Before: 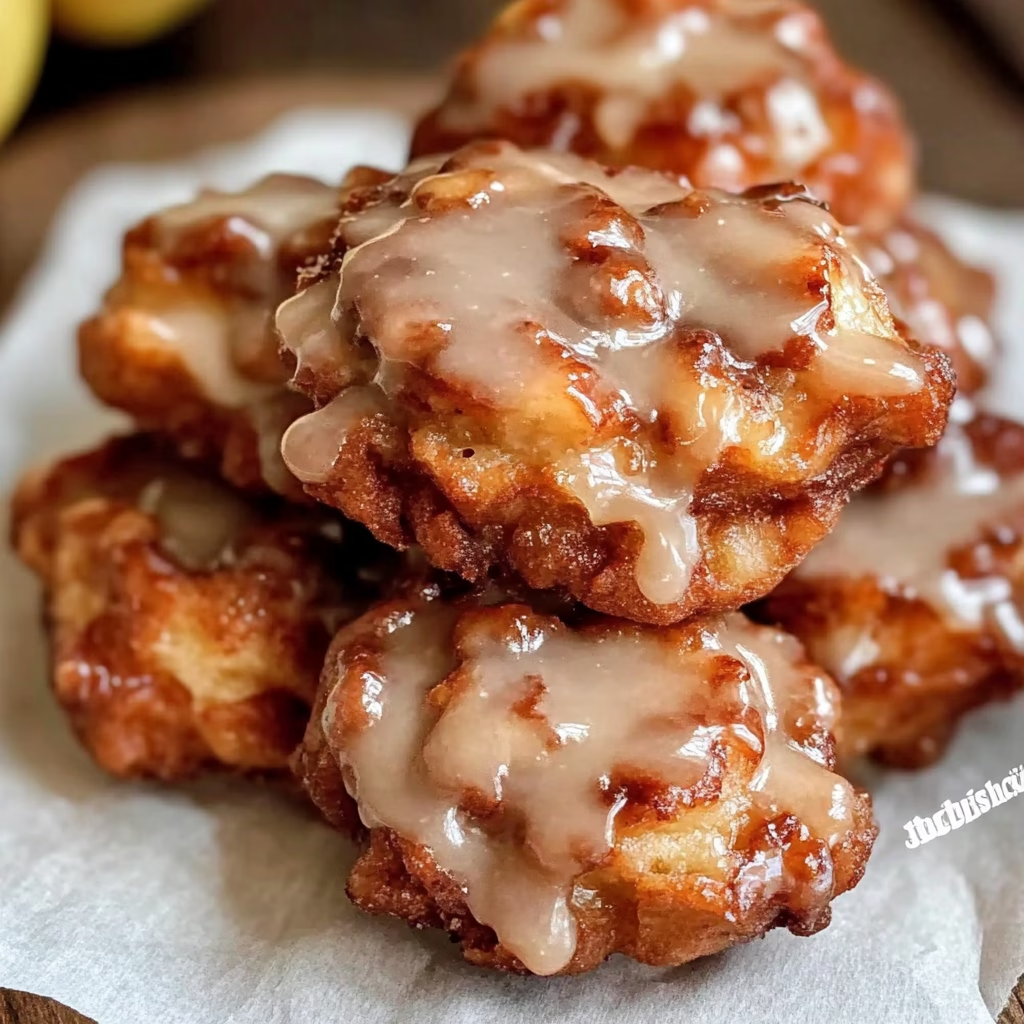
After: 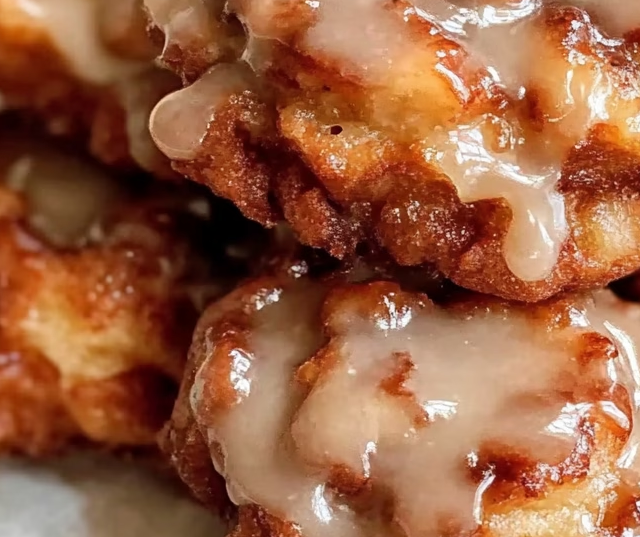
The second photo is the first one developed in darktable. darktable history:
crop: left 12.963%, top 31.639%, right 24.449%, bottom 15.832%
